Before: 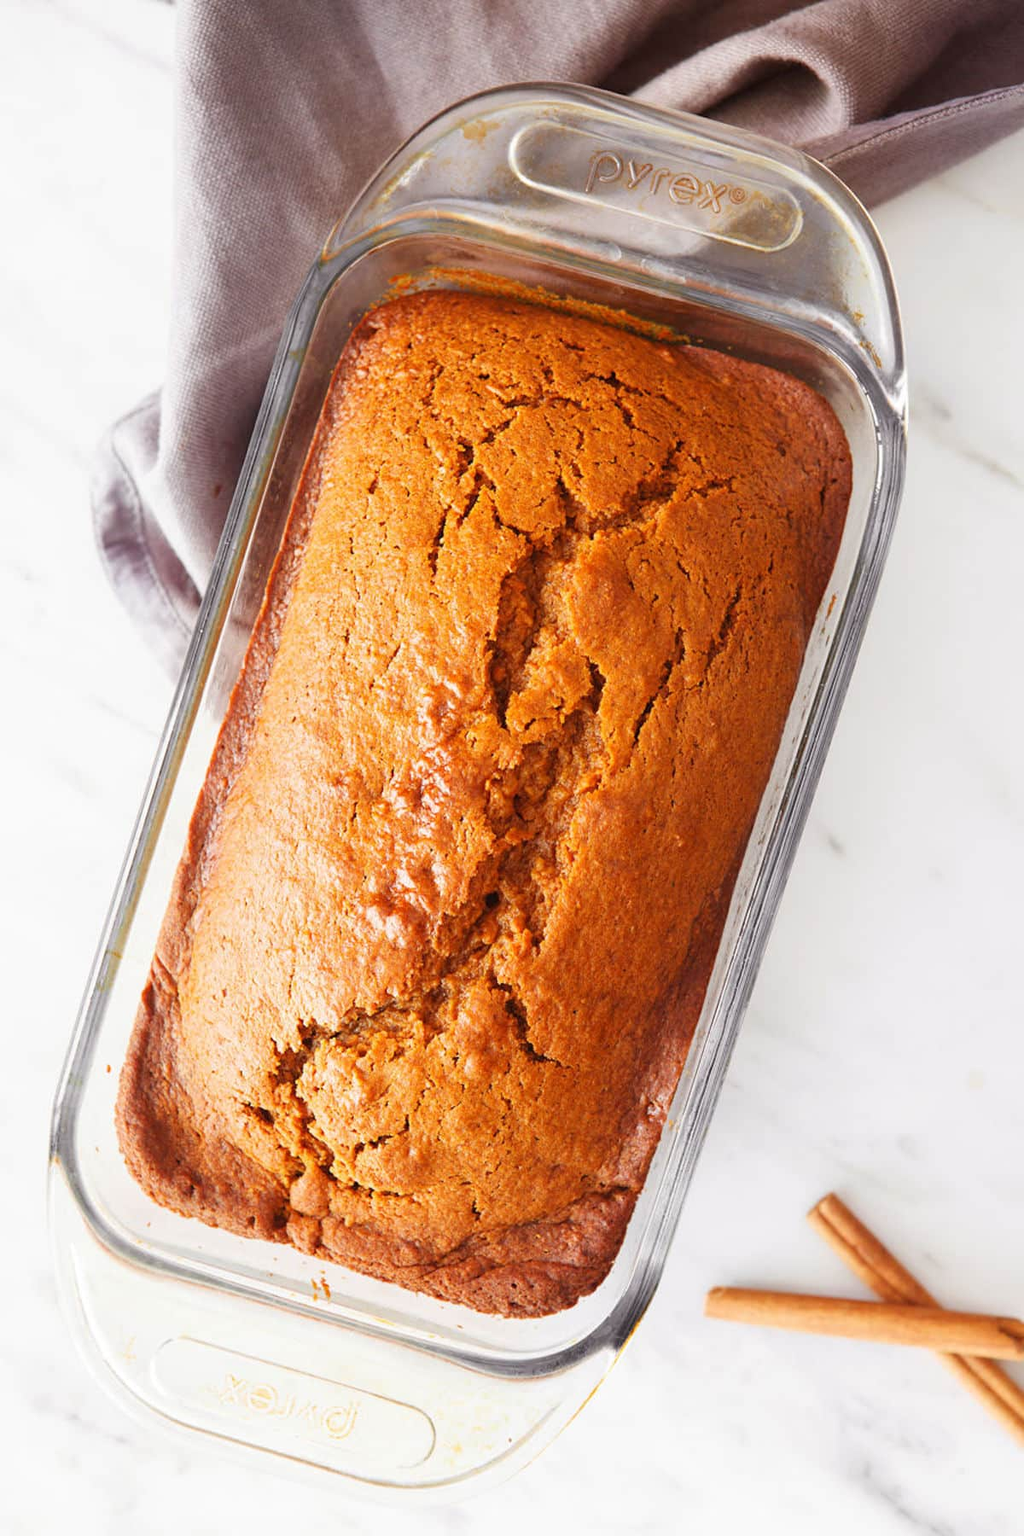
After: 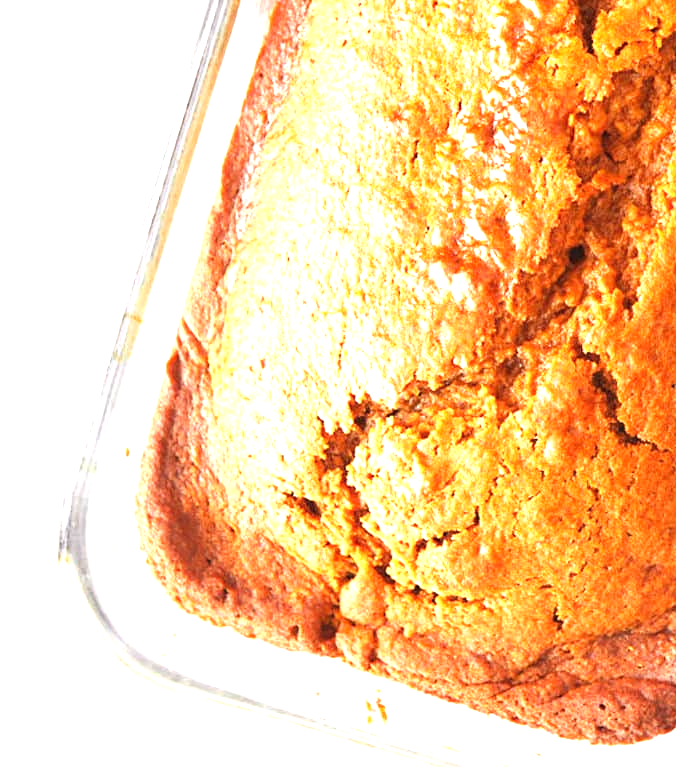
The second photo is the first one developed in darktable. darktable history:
crop: top 44.483%, right 43.593%, bottom 12.892%
exposure: black level correction 0, exposure 1.1 EV, compensate exposure bias true, compensate highlight preservation false
